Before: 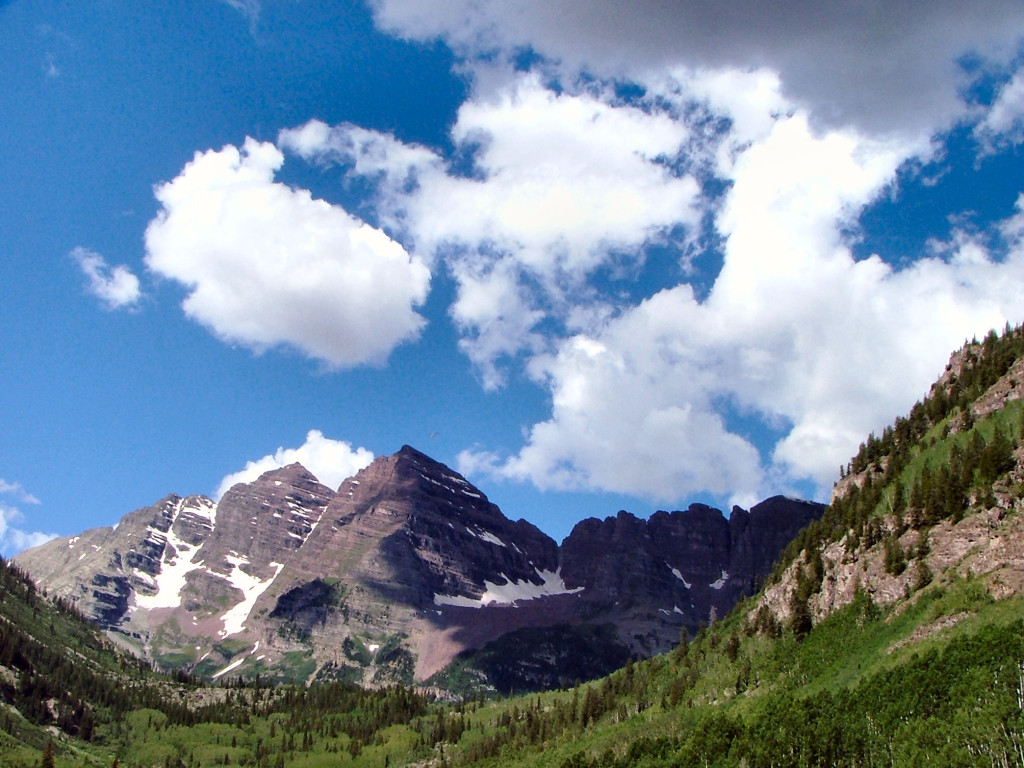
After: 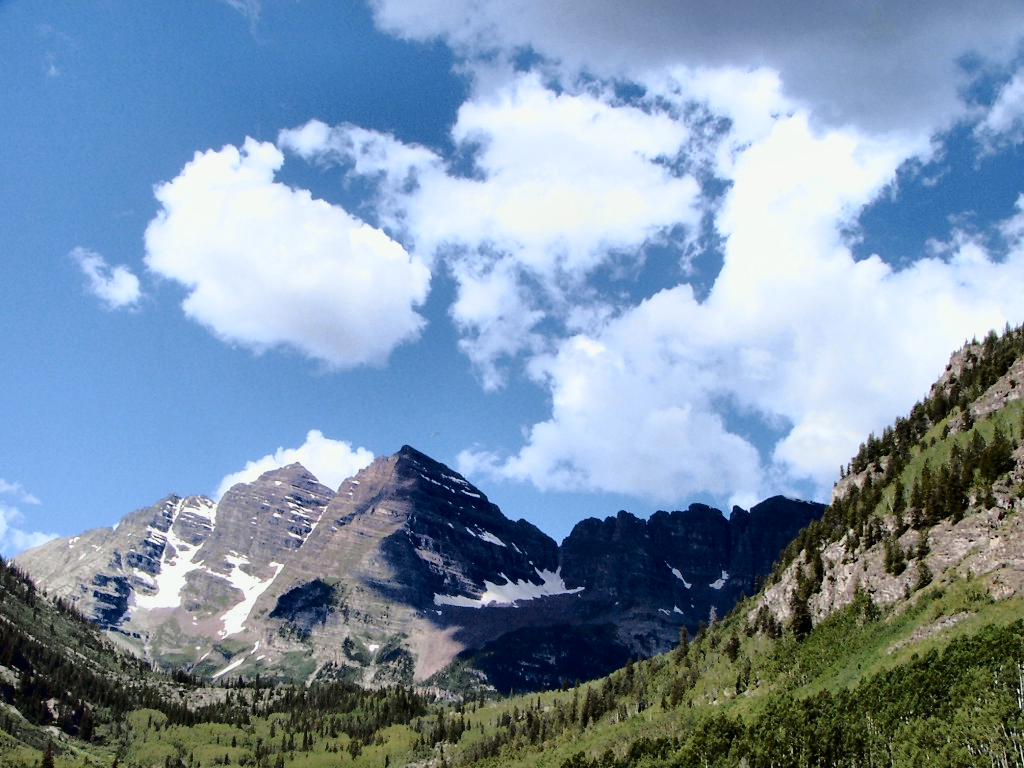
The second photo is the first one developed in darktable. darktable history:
tone curve: curves: ch0 [(0, 0) (0.088, 0.042) (0.208, 0.176) (0.257, 0.267) (0.406, 0.483) (0.489, 0.556) (0.667, 0.73) (0.793, 0.851) (0.994, 0.974)]; ch1 [(0, 0) (0.161, 0.092) (0.35, 0.33) (0.392, 0.392) (0.457, 0.467) (0.505, 0.497) (0.537, 0.518) (0.553, 0.53) (0.58, 0.567) (0.739, 0.697) (1, 1)]; ch2 [(0, 0) (0.346, 0.362) (0.448, 0.419) (0.502, 0.499) (0.533, 0.517) (0.556, 0.533) (0.629, 0.619) (0.717, 0.678) (1, 1)], color space Lab, independent channels, preserve colors none
